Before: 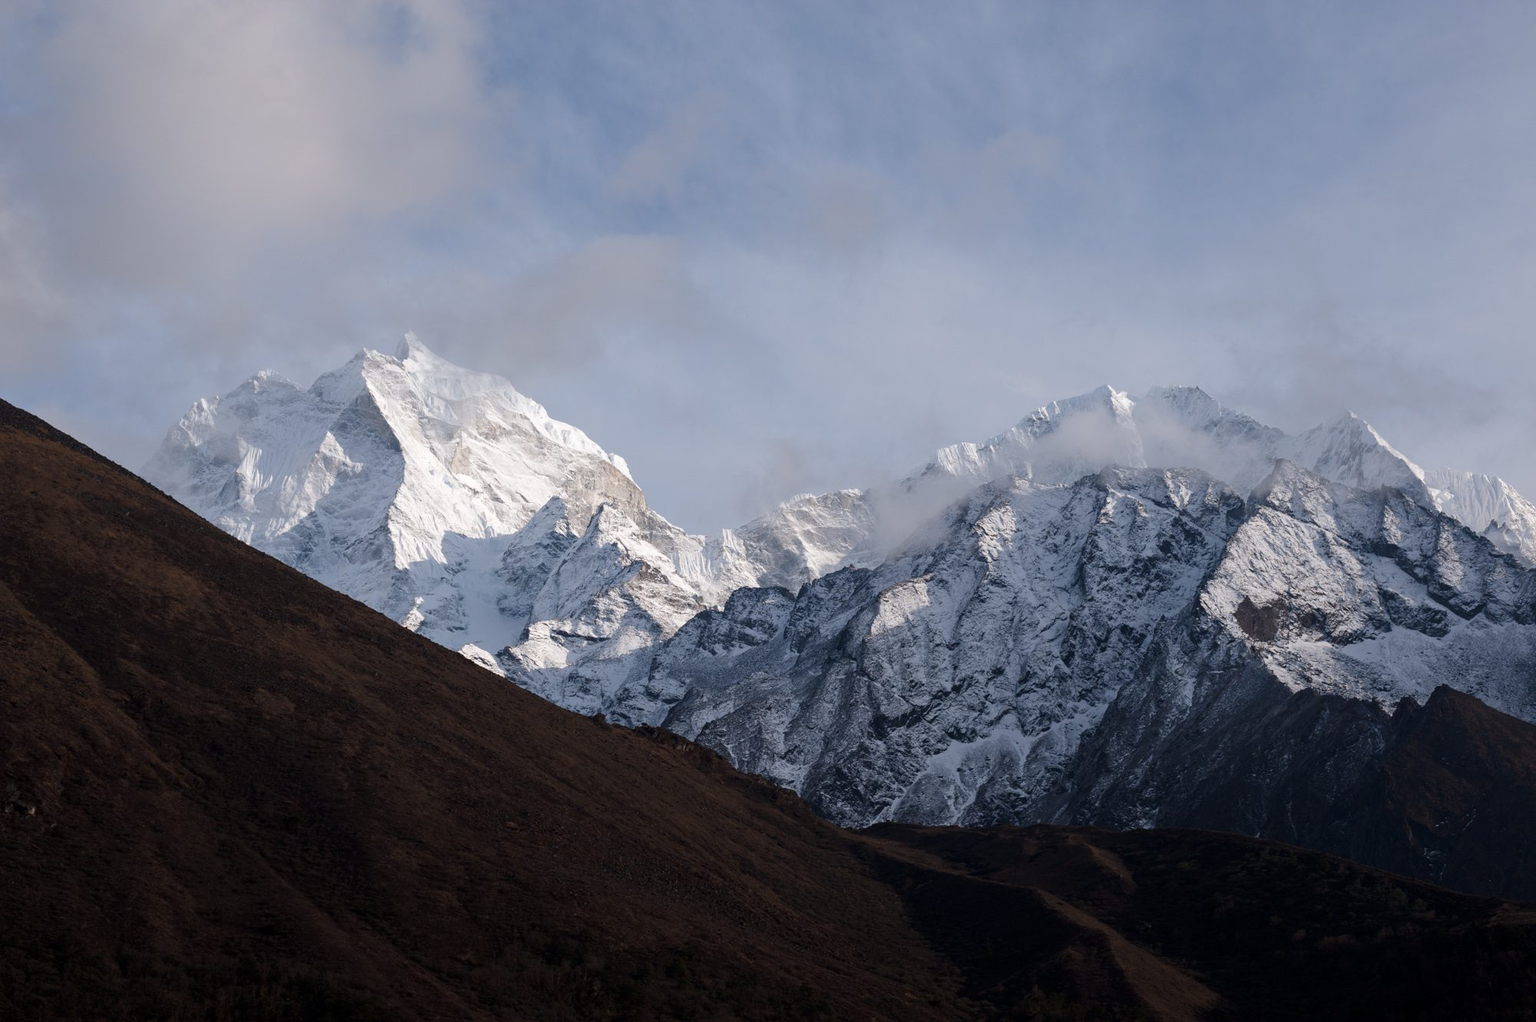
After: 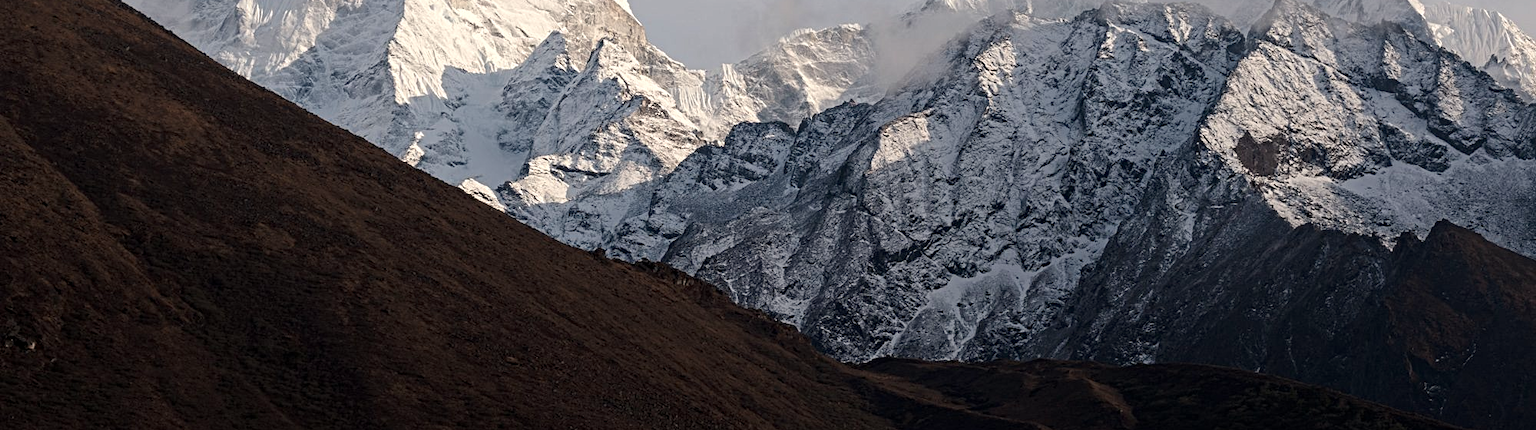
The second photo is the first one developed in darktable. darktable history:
white balance: red 1.045, blue 0.932
contrast equalizer: y [[0.5, 0.5, 0.5, 0.539, 0.64, 0.611], [0.5 ×6], [0.5 ×6], [0 ×6], [0 ×6]]
crop: top 45.551%, bottom 12.262%
